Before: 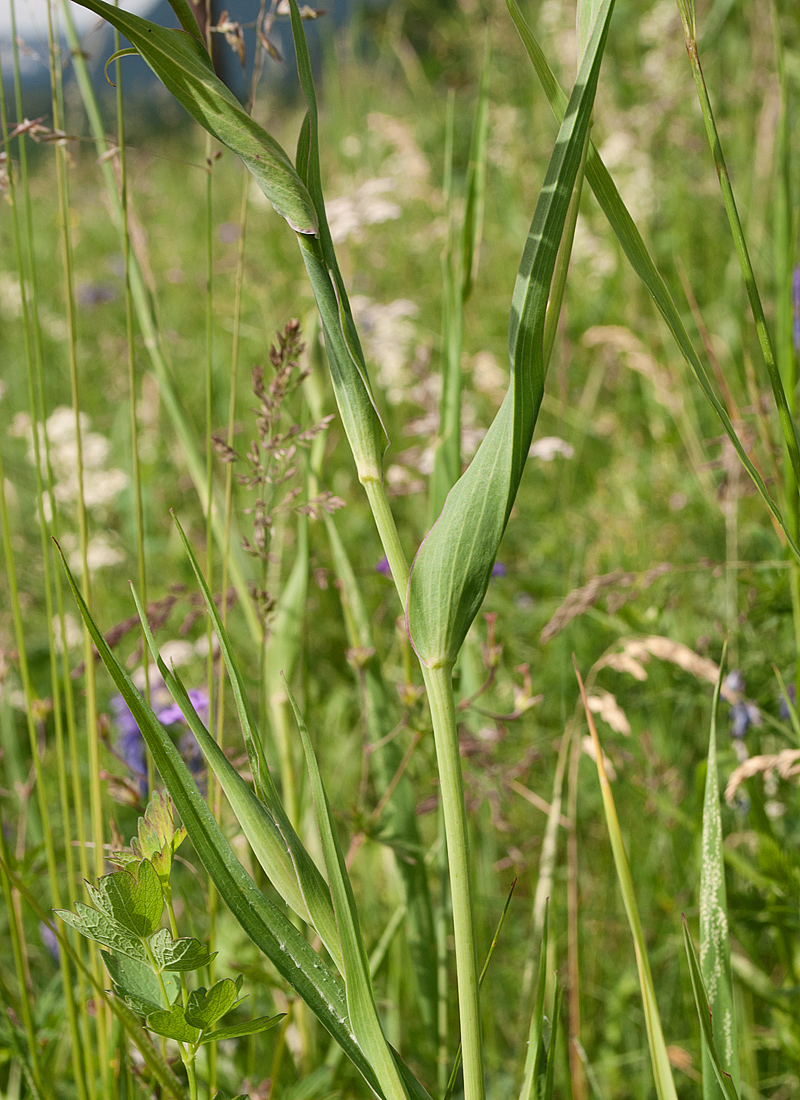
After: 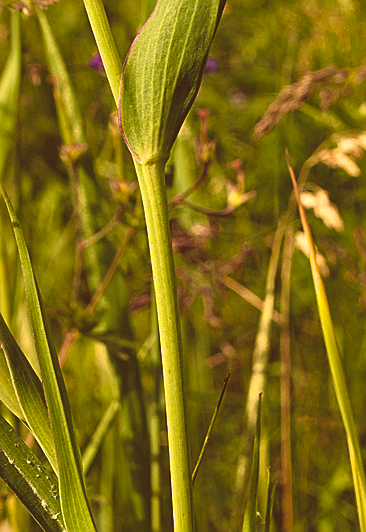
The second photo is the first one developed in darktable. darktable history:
rgb curve: curves: ch0 [(0, 0.186) (0.314, 0.284) (0.775, 0.708) (1, 1)], compensate middle gray true, preserve colors none
filmic rgb: black relative exposure -9.08 EV, white relative exposure 2.3 EV, hardness 7.49
crop: left 35.976%, top 45.819%, right 18.162%, bottom 5.807%
sharpen: on, module defaults
color correction: highlights a* 10.12, highlights b* 39.04, shadows a* 14.62, shadows b* 3.37
haze removal: strength 0.29, distance 0.25, compatibility mode true, adaptive false
